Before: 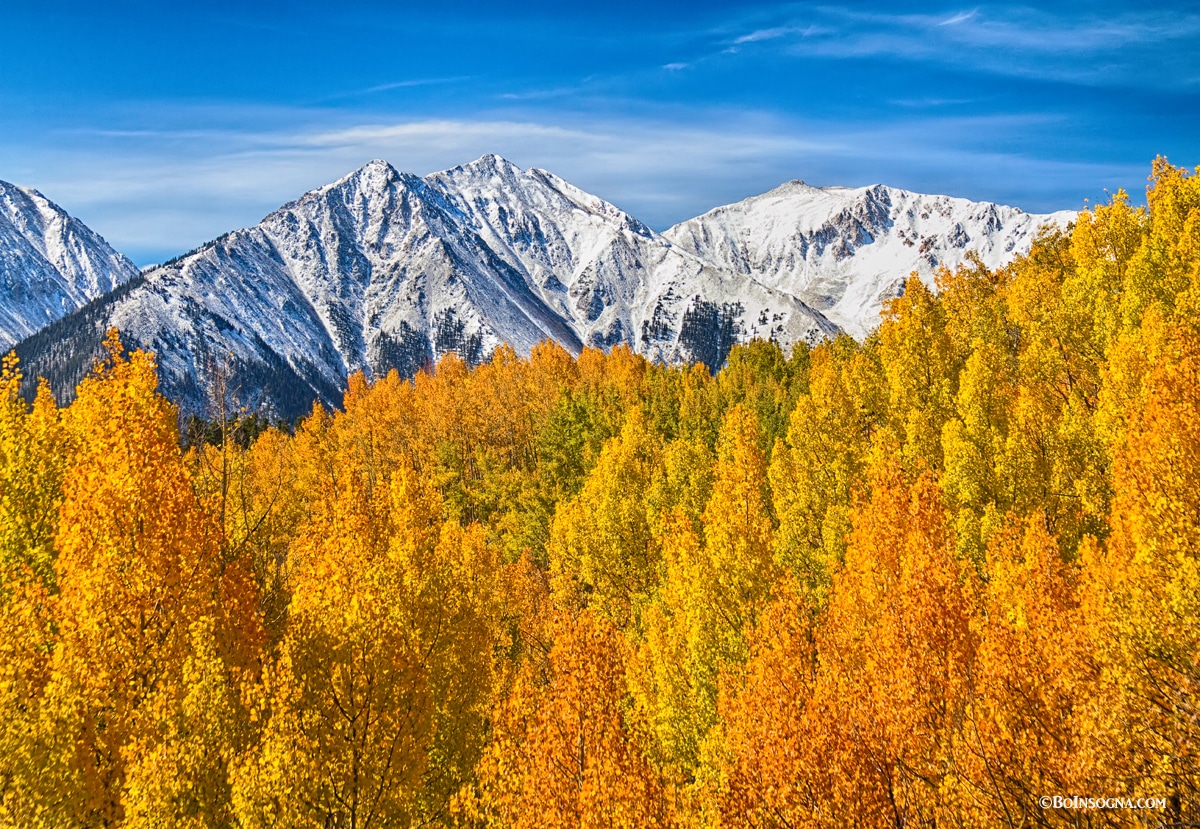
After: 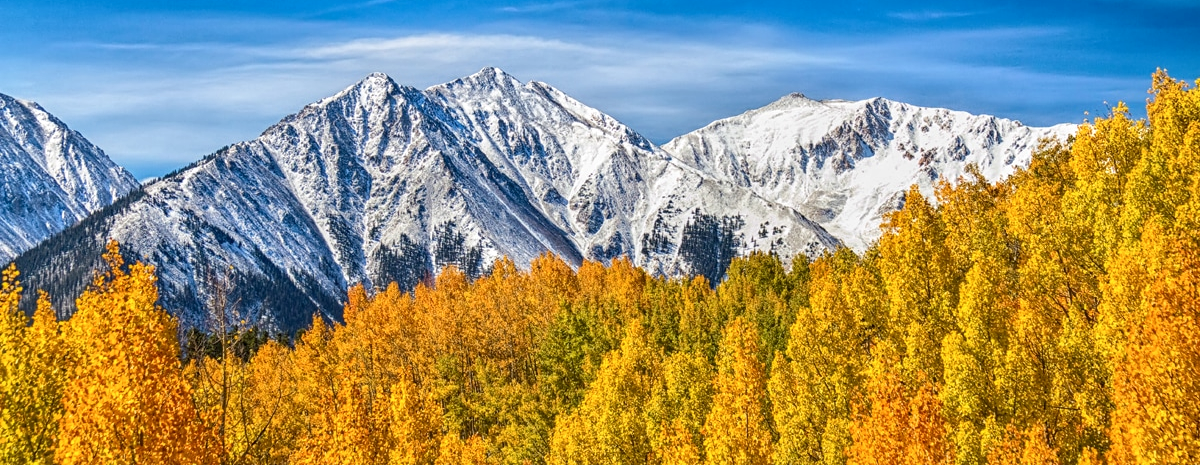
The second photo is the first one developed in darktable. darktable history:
crop and rotate: top 10.605%, bottom 33.274%
local contrast: on, module defaults
